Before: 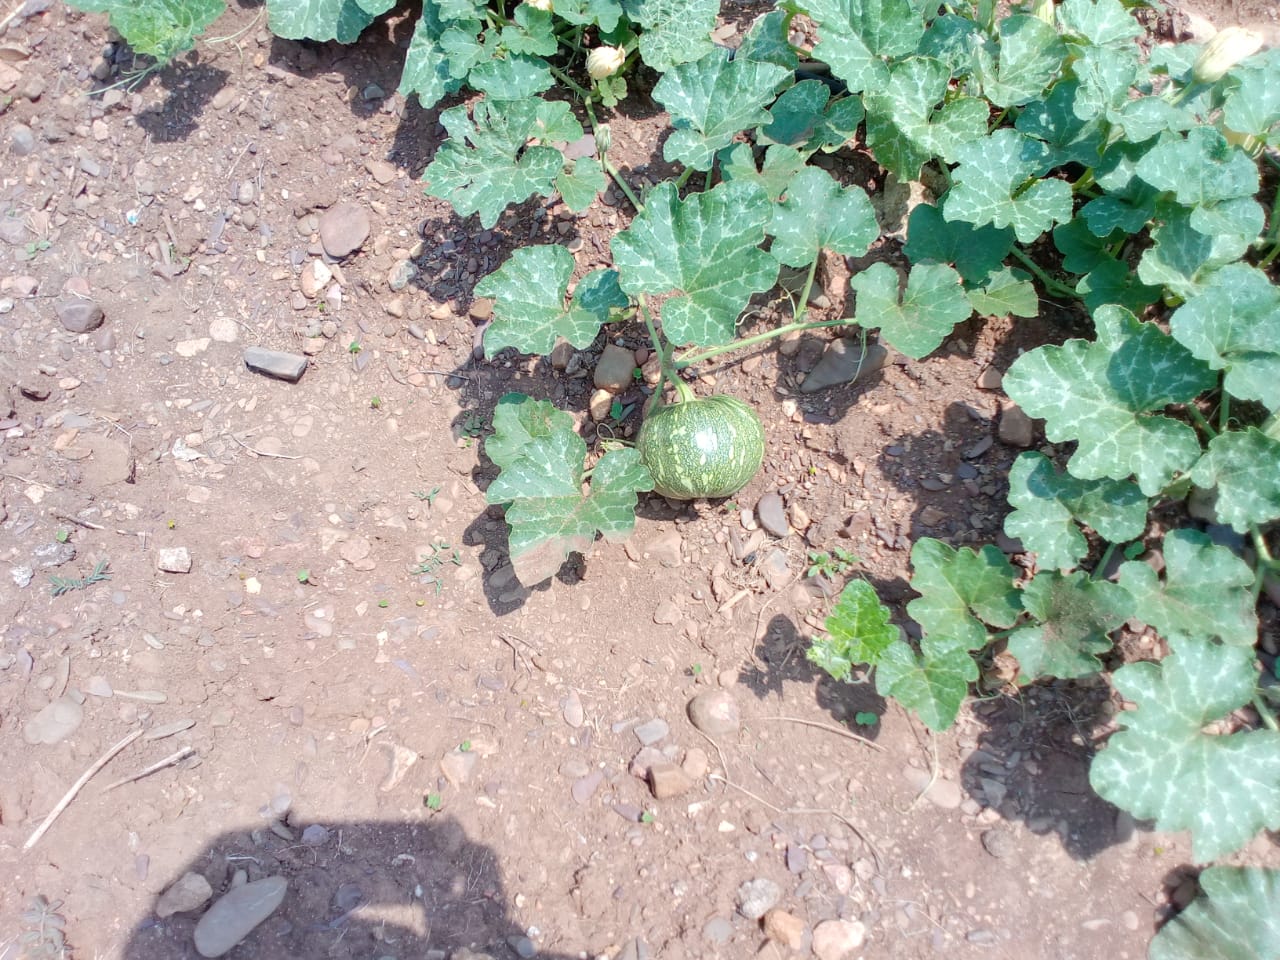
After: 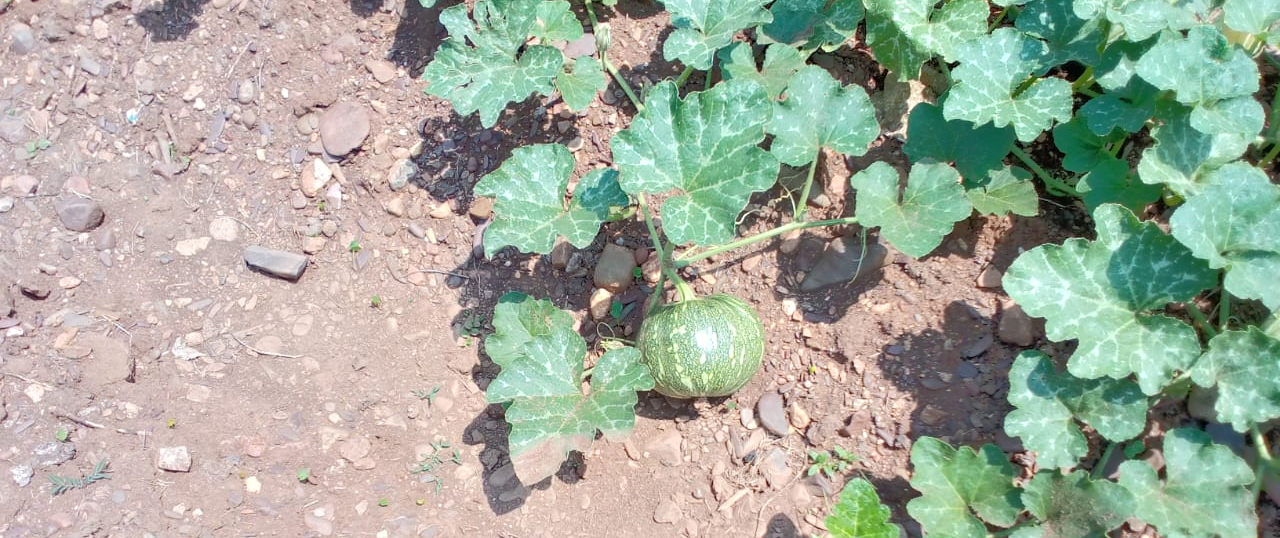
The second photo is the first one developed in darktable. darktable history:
crop and rotate: top 10.605%, bottom 33.274%
tone equalizer: -8 EV -0.528 EV, -7 EV -0.319 EV, -6 EV -0.083 EV, -5 EV 0.413 EV, -4 EV 0.985 EV, -3 EV 0.791 EV, -2 EV -0.01 EV, -1 EV 0.14 EV, +0 EV -0.012 EV, smoothing 1
